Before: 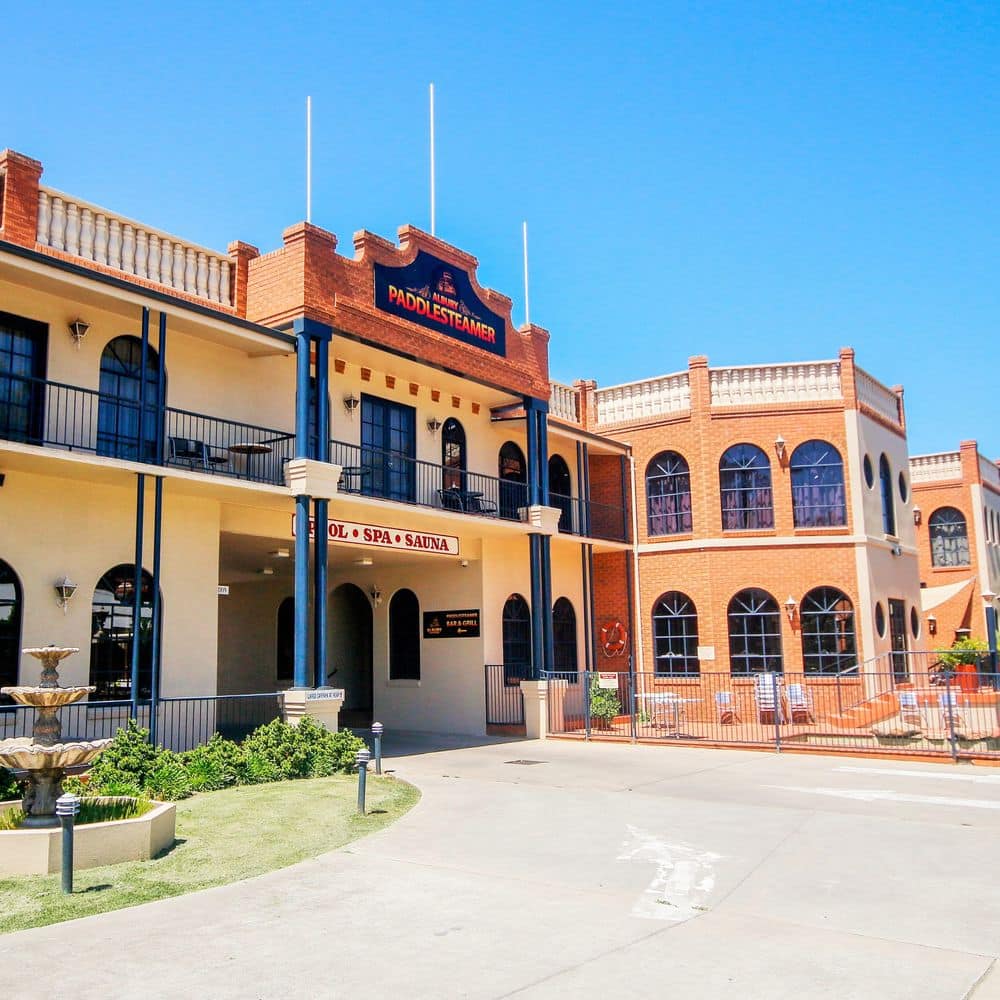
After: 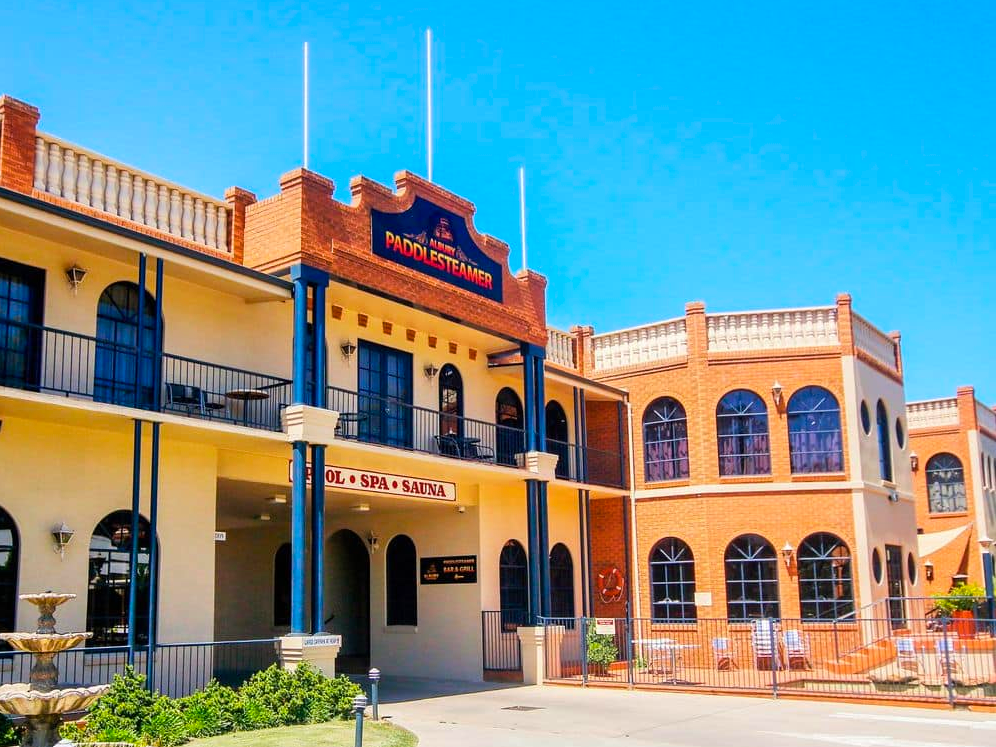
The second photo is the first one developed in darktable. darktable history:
crop: left 0.387%, top 5.469%, bottom 19.809%
color balance rgb: global vibrance 42.74%
